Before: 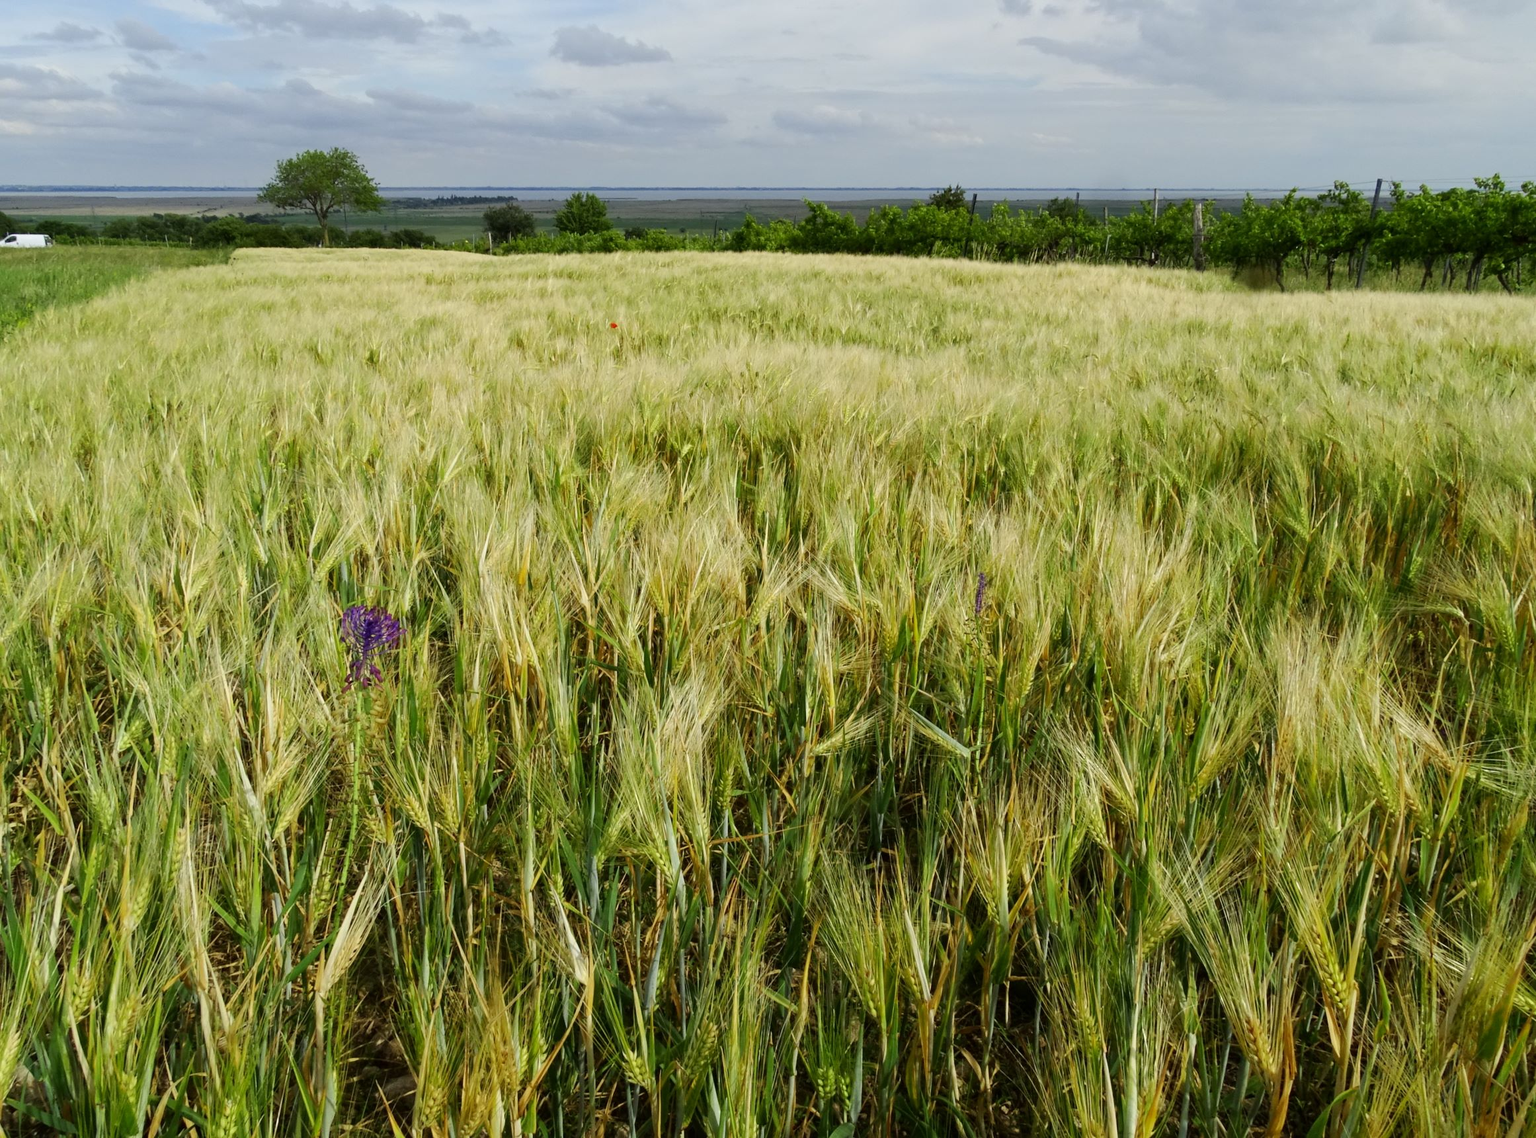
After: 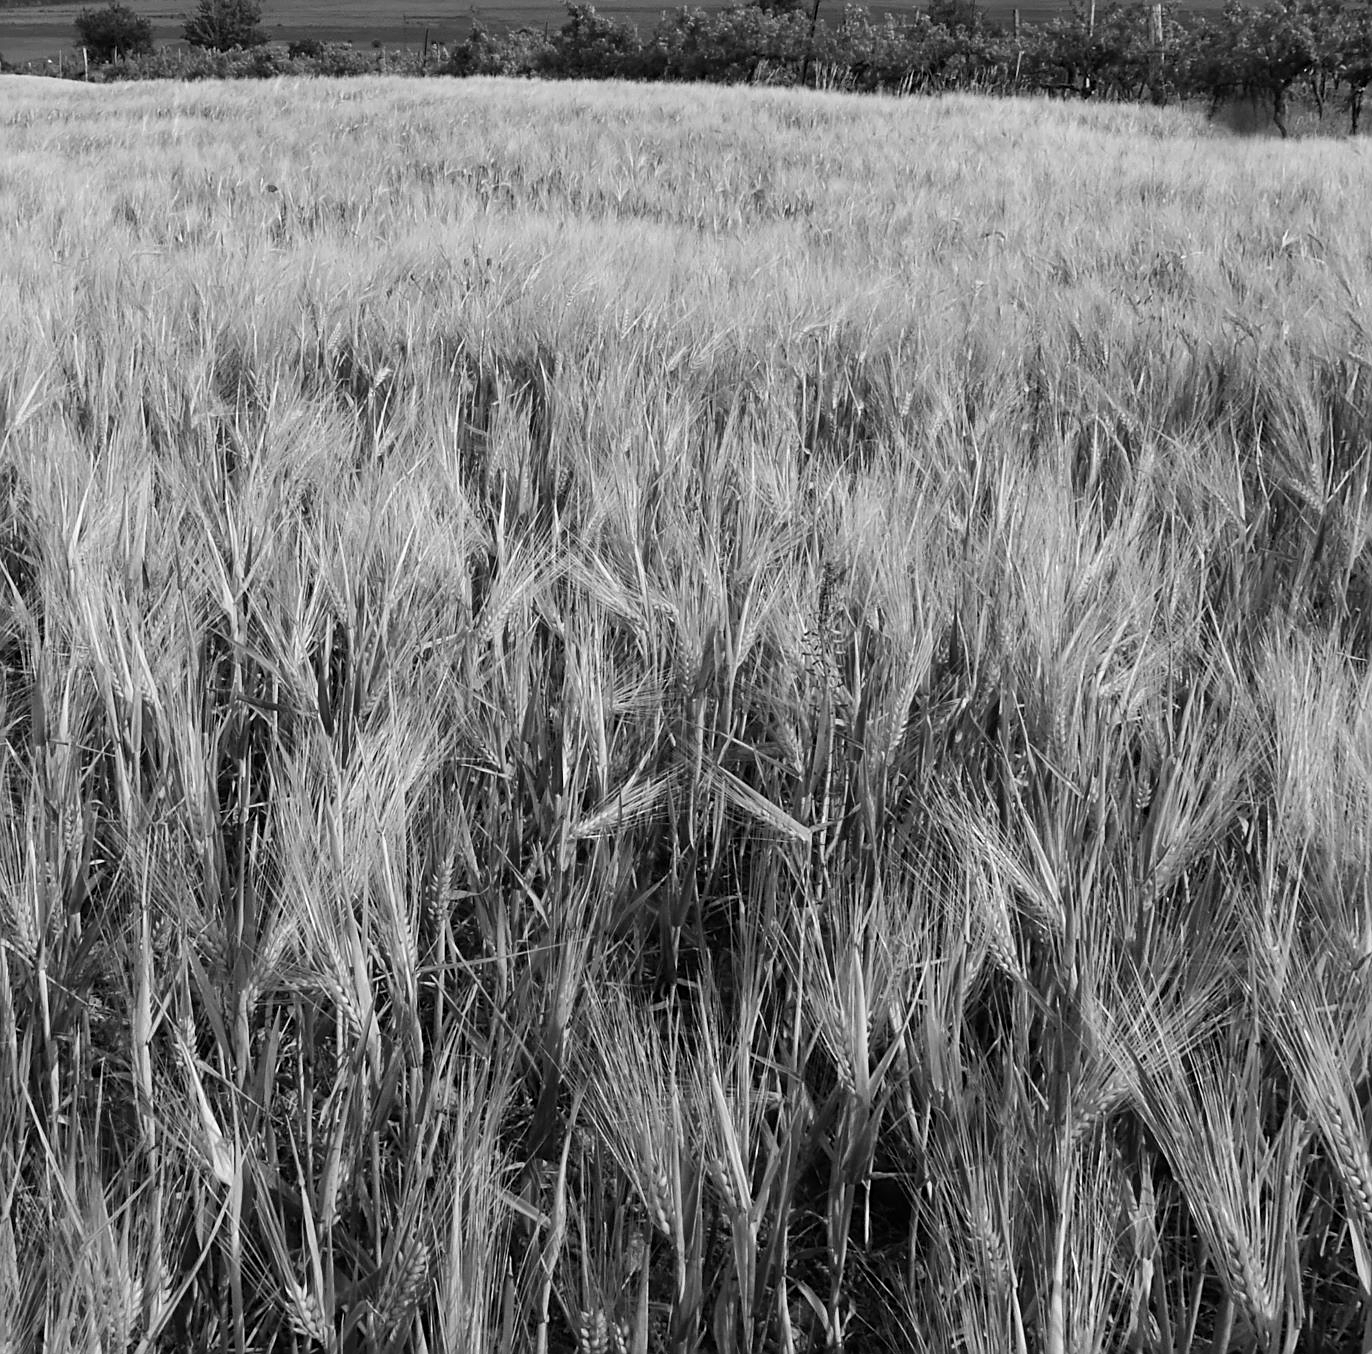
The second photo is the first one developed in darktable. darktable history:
sharpen: on, module defaults
monochrome: on, module defaults
crop and rotate: left 28.256%, top 17.734%, right 12.656%, bottom 3.573%
